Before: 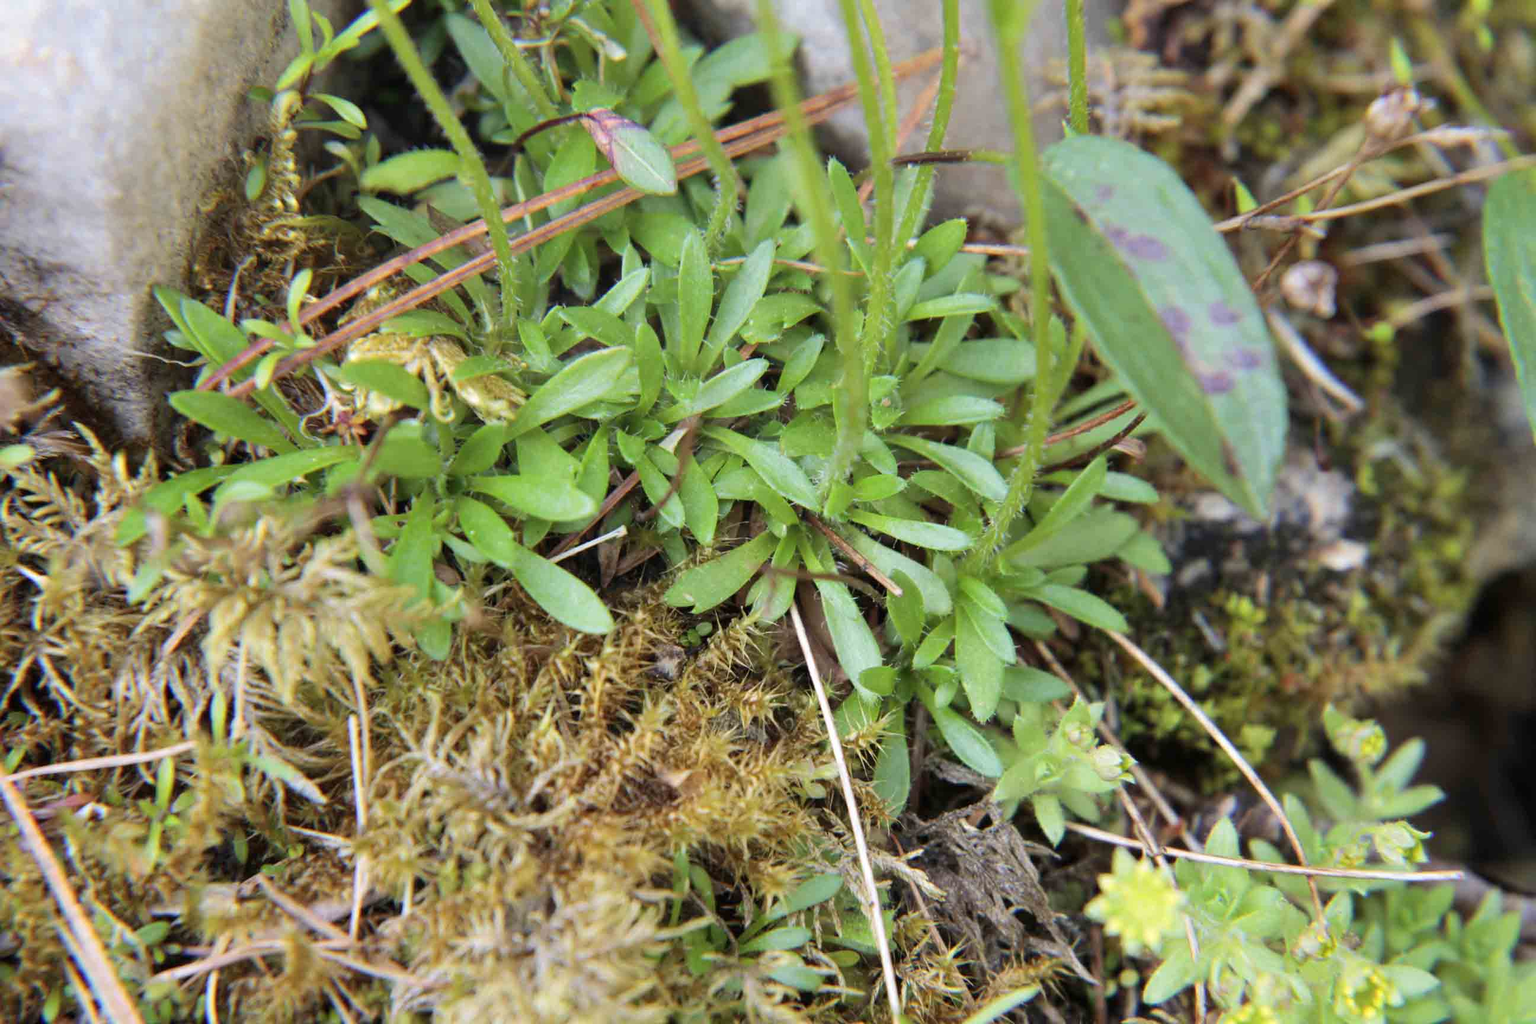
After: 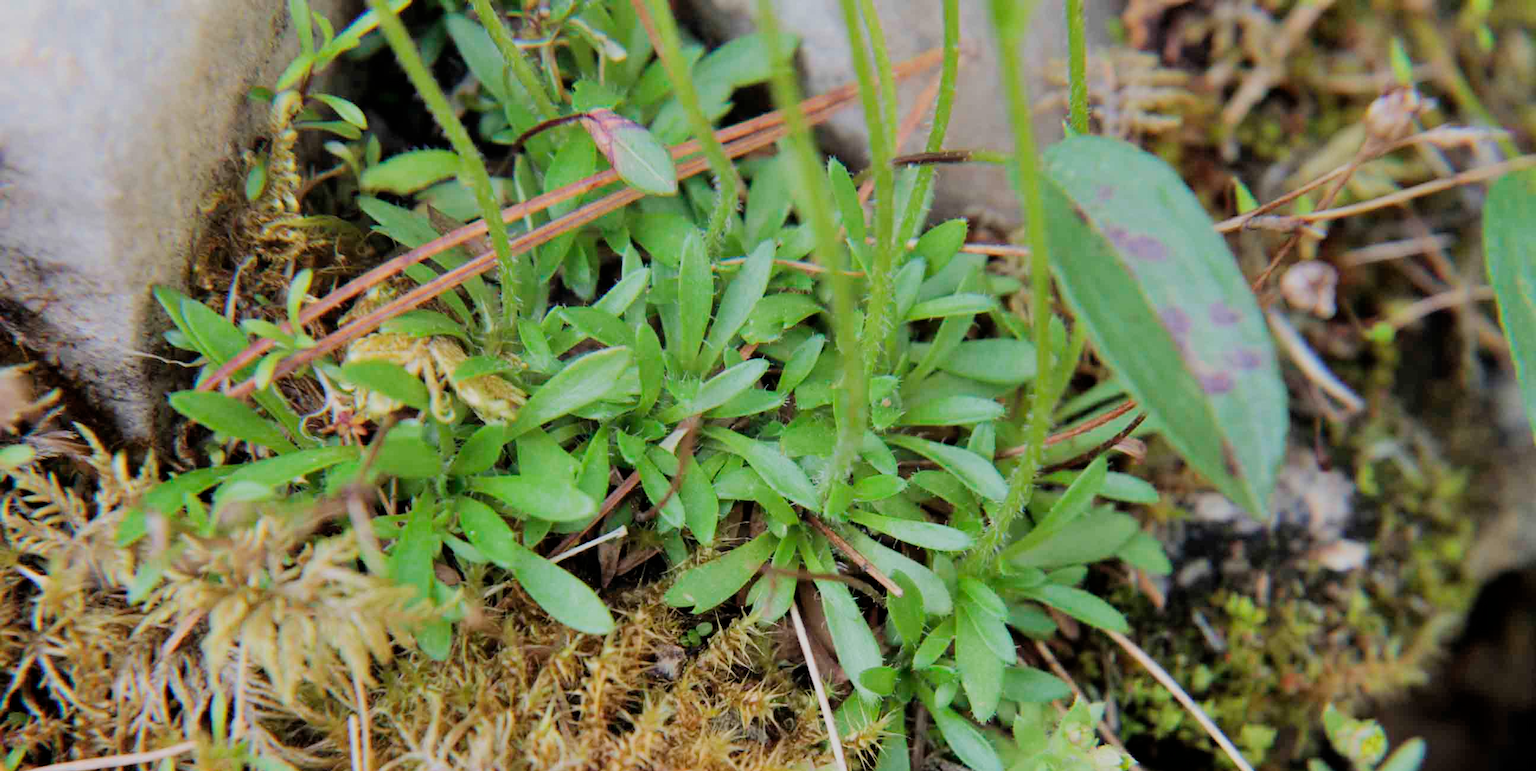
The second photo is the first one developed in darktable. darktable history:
crop: bottom 24.614%
filmic rgb: black relative exposure -7.65 EV, white relative exposure 4.56 EV, hardness 3.61, iterations of high-quality reconstruction 10
